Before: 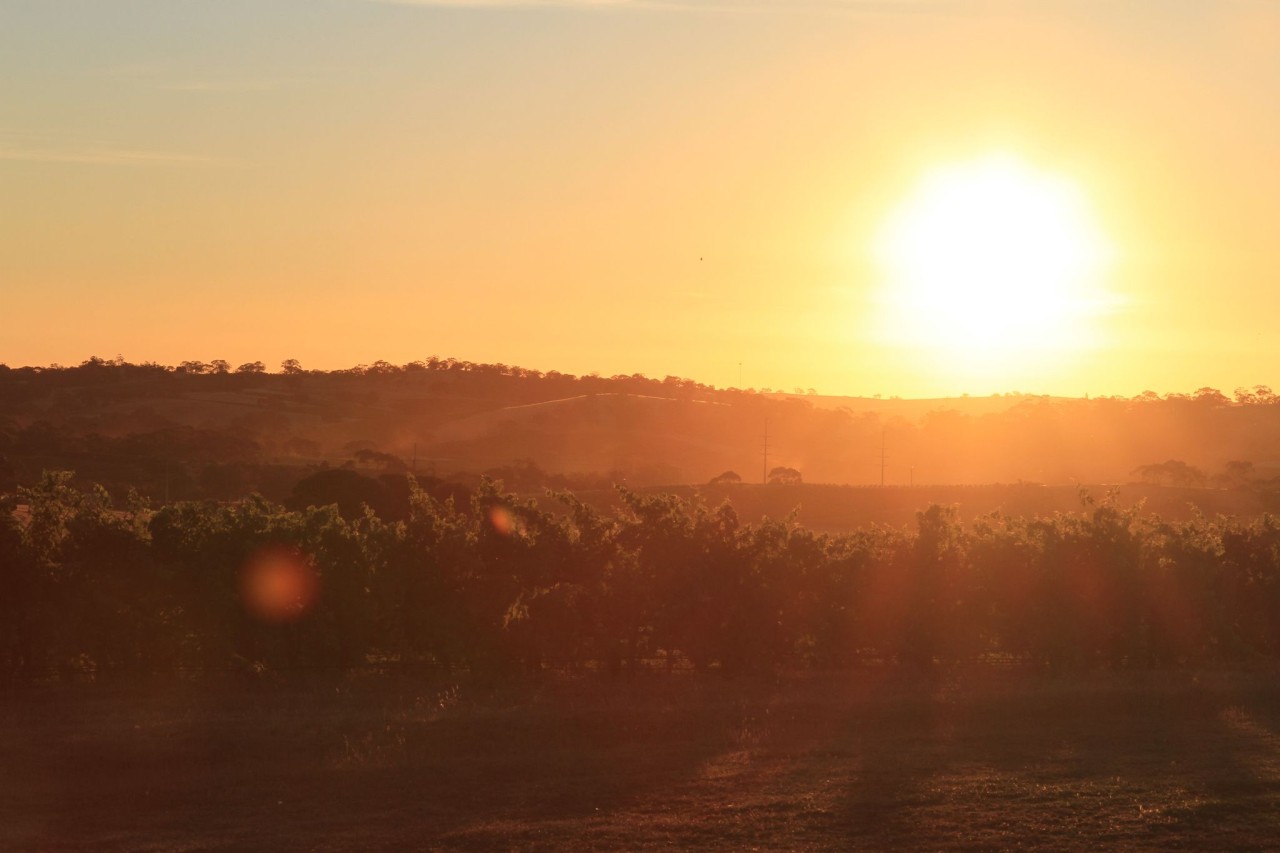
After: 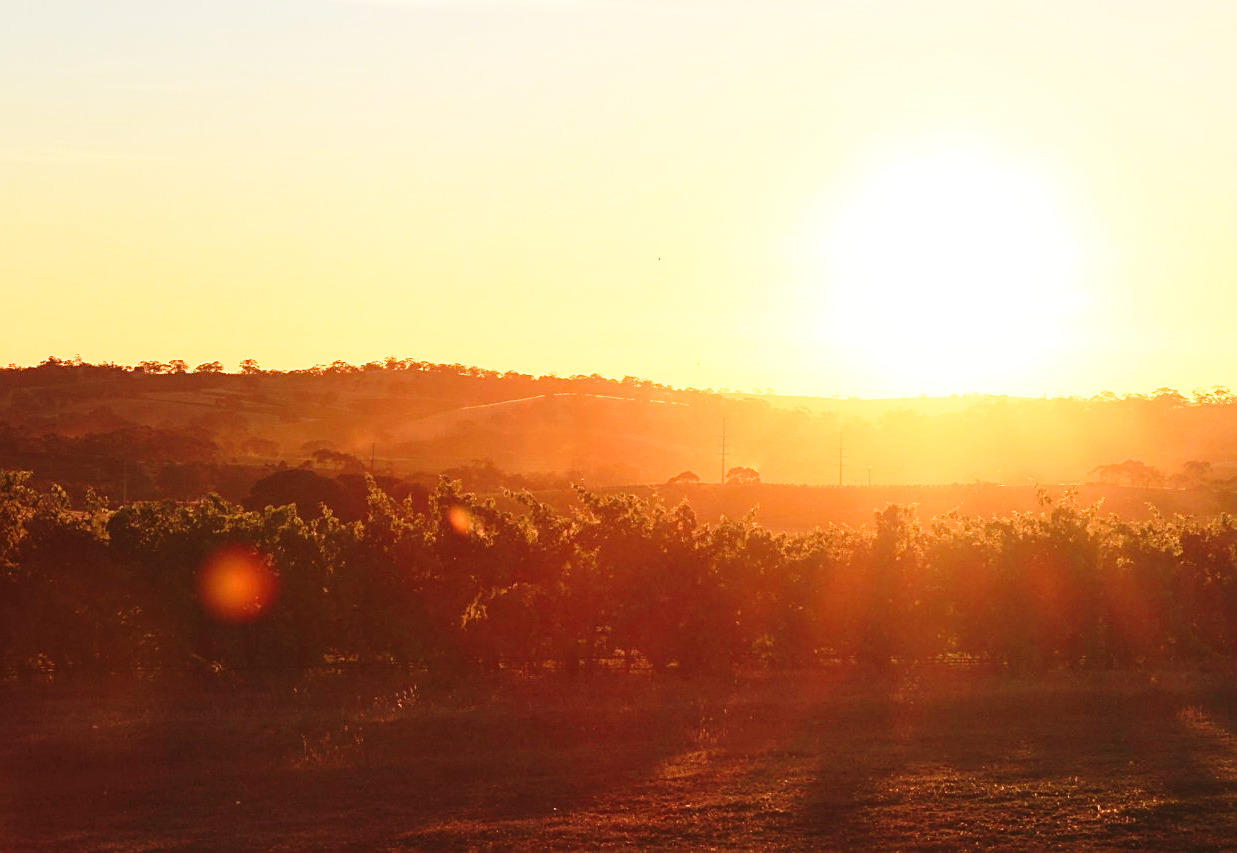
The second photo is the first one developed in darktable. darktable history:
crop and rotate: left 3.301%
base curve: curves: ch0 [(0, 0) (0.026, 0.03) (0.109, 0.232) (0.351, 0.748) (0.669, 0.968) (1, 1)], preserve colors none
sharpen: on, module defaults
